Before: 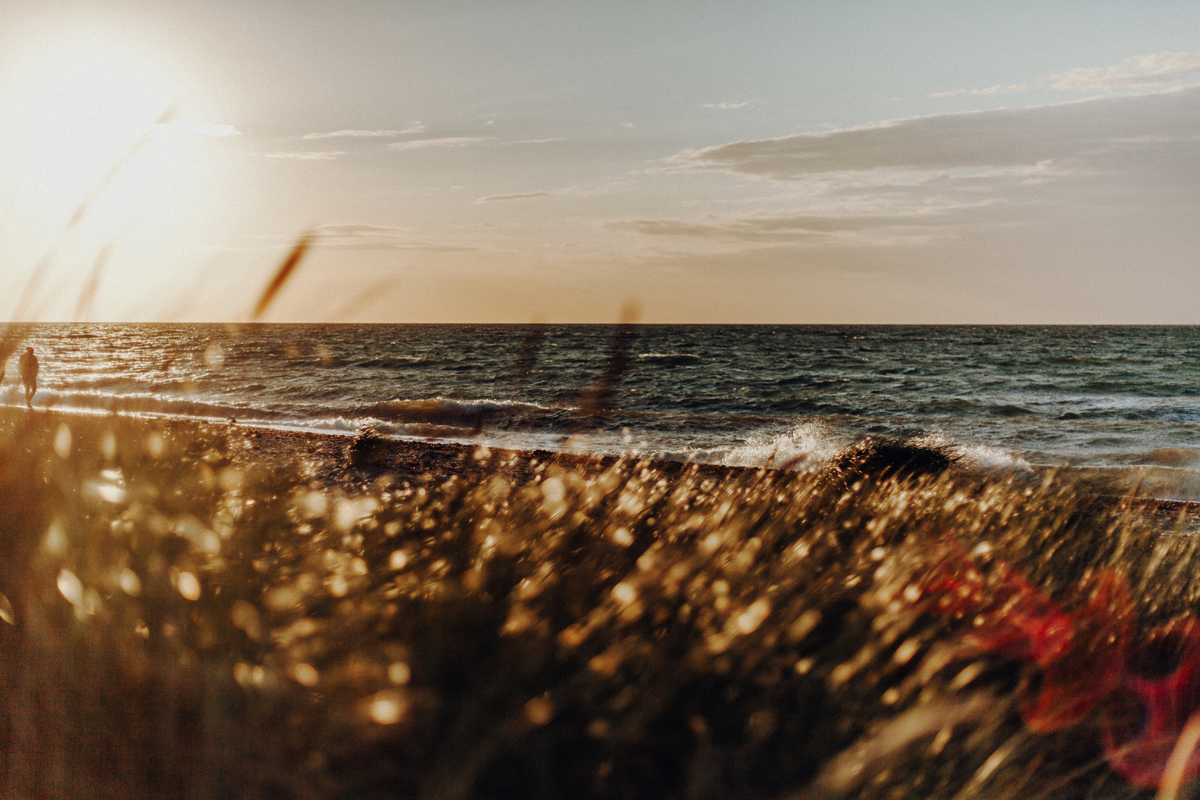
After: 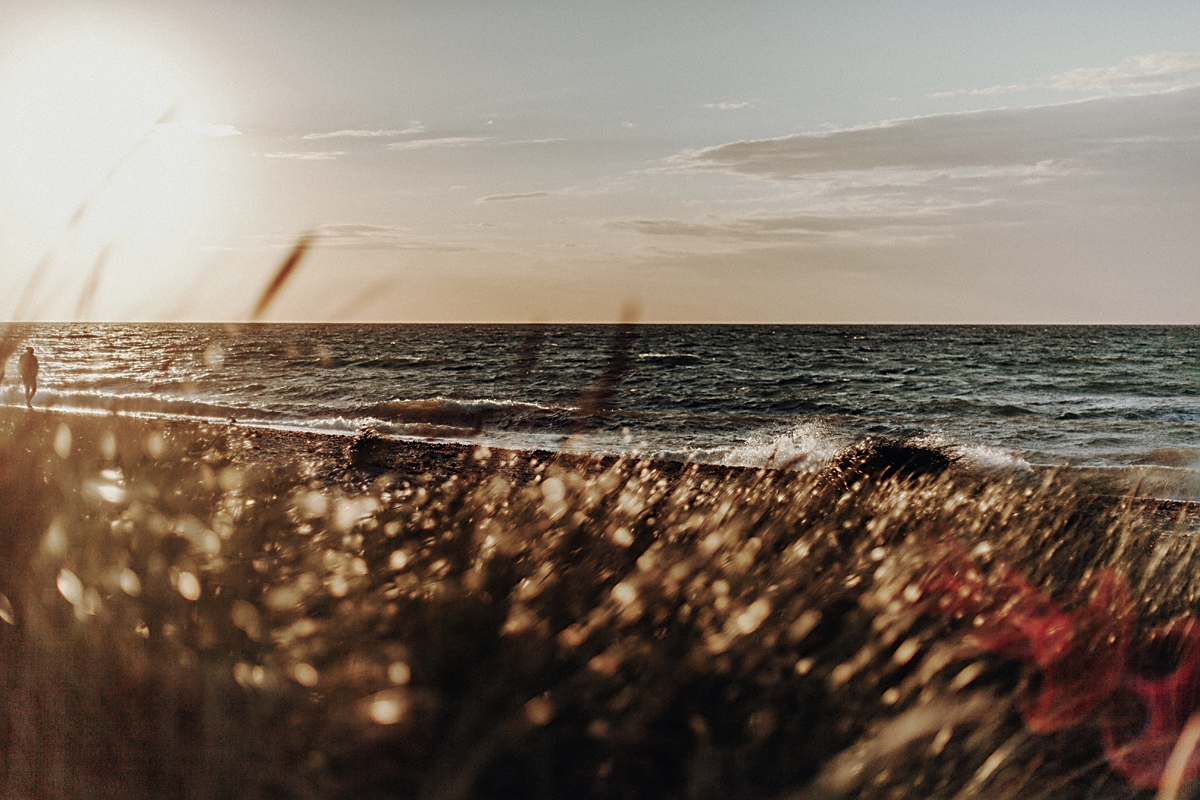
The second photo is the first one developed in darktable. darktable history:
sharpen: on, module defaults
color balance: input saturation 80.07%
